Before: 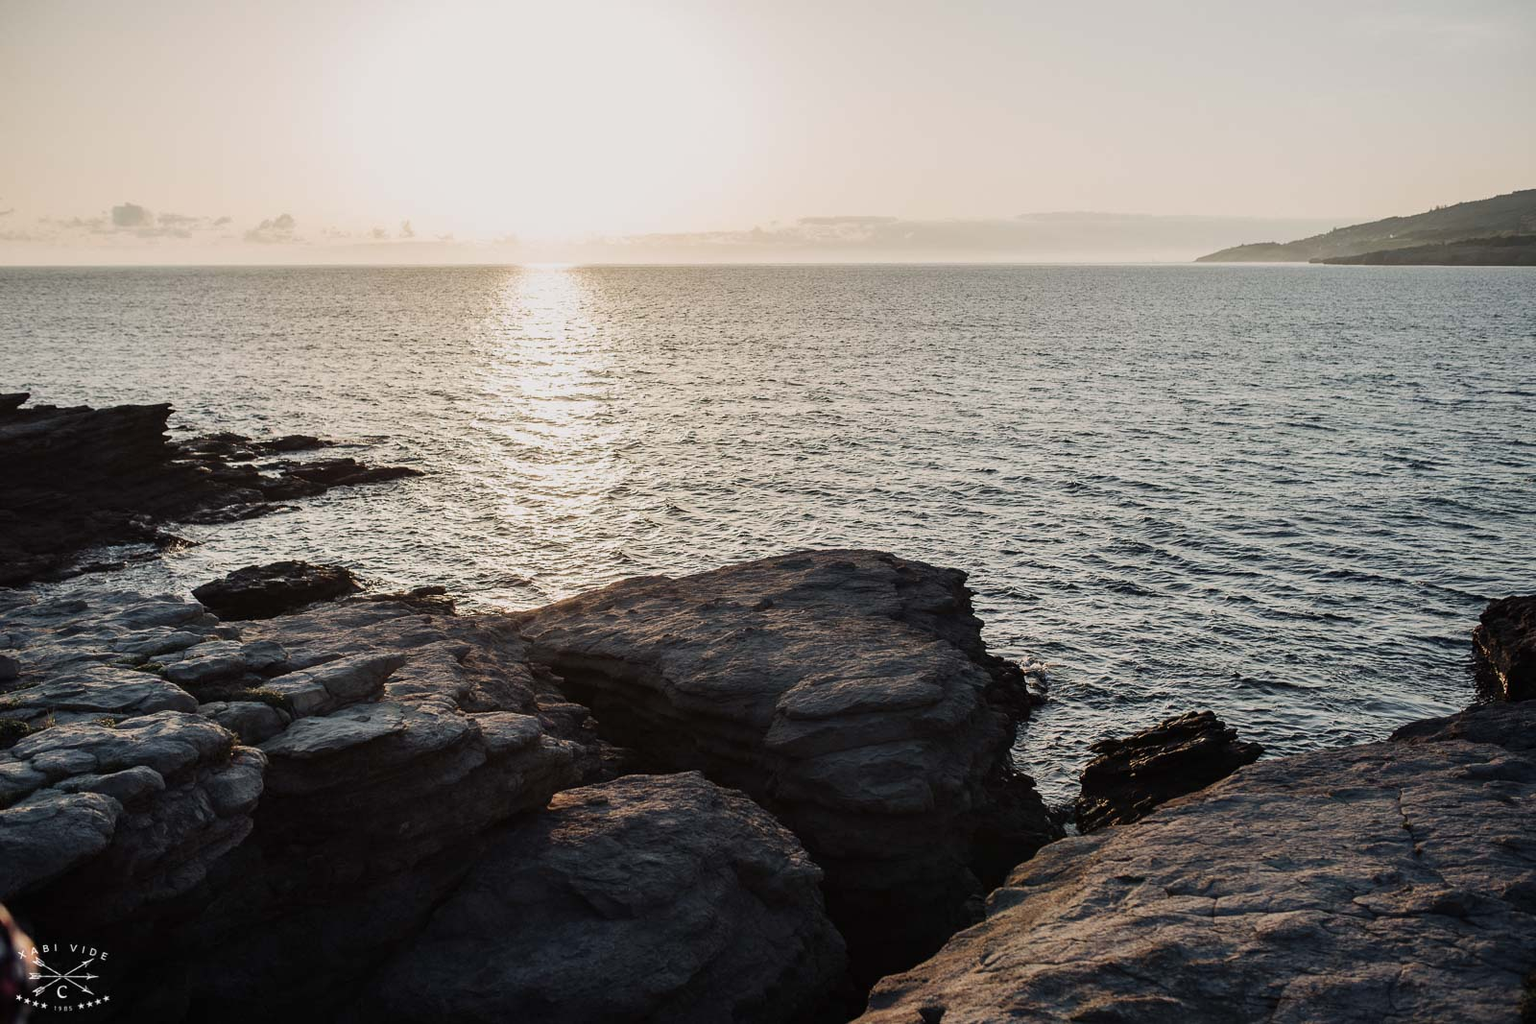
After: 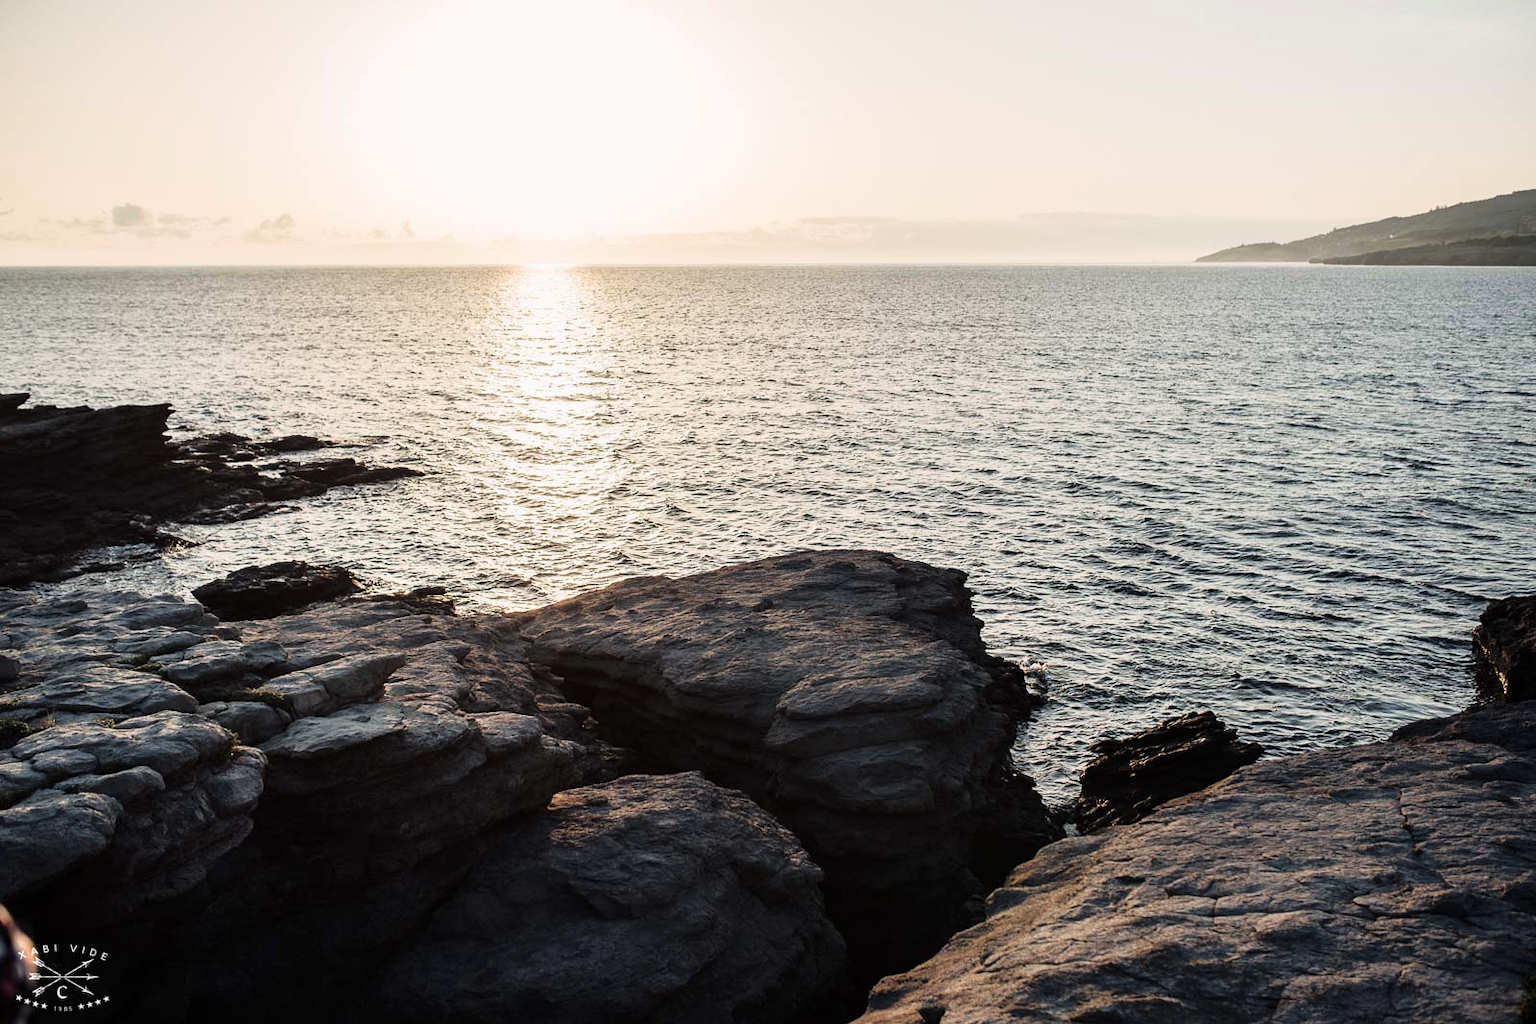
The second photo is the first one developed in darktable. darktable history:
exposure: black level correction 0.001, exposure 0.5 EV, compensate exposure bias true, compensate highlight preservation false
tone curve: curves: ch0 [(0, 0) (0.058, 0.037) (0.214, 0.183) (0.304, 0.288) (0.561, 0.554) (0.687, 0.677) (0.768, 0.768) (0.858, 0.861) (0.987, 0.945)]; ch1 [(0, 0) (0.172, 0.123) (0.312, 0.296) (0.432, 0.448) (0.471, 0.469) (0.502, 0.5) (0.521, 0.505) (0.565, 0.569) (0.663, 0.663) (0.703, 0.721) (0.857, 0.917) (1, 1)]; ch2 [(0, 0) (0.411, 0.424) (0.485, 0.497) (0.502, 0.5) (0.517, 0.511) (0.556, 0.551) (0.626, 0.594) (0.709, 0.661) (1, 1)], color space Lab, linked channels, preserve colors none
